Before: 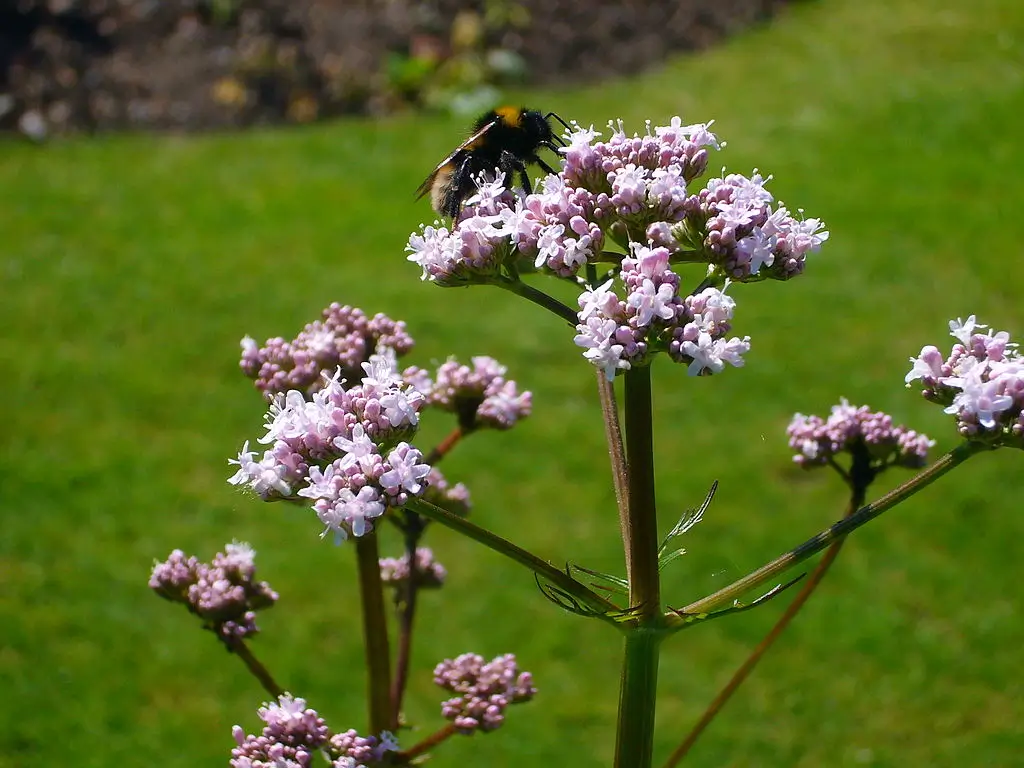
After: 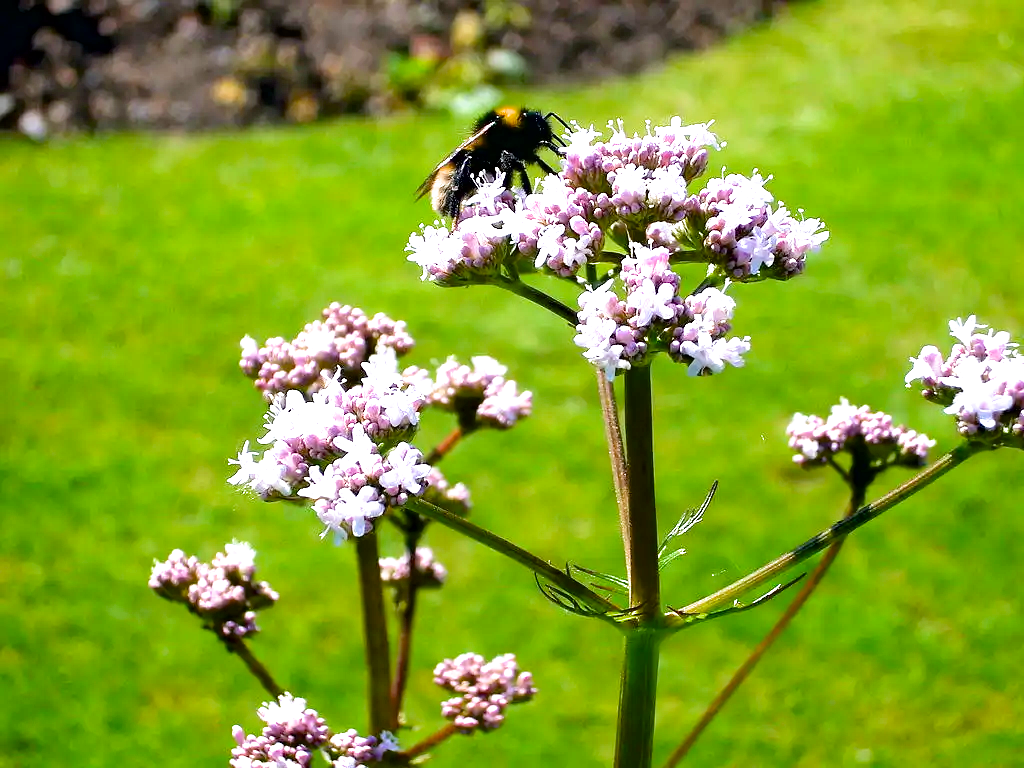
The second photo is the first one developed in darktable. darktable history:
white balance: red 0.98, blue 1.034
exposure: black level correction 0.009, exposure 1.425 EV, compensate highlight preservation false
filmic rgb: black relative exposure -12.8 EV, white relative exposure 2.8 EV, threshold 3 EV, target black luminance 0%, hardness 8.54, latitude 70.41%, contrast 1.133, shadows ↔ highlights balance -0.395%, color science v4 (2020), enable highlight reconstruction true
